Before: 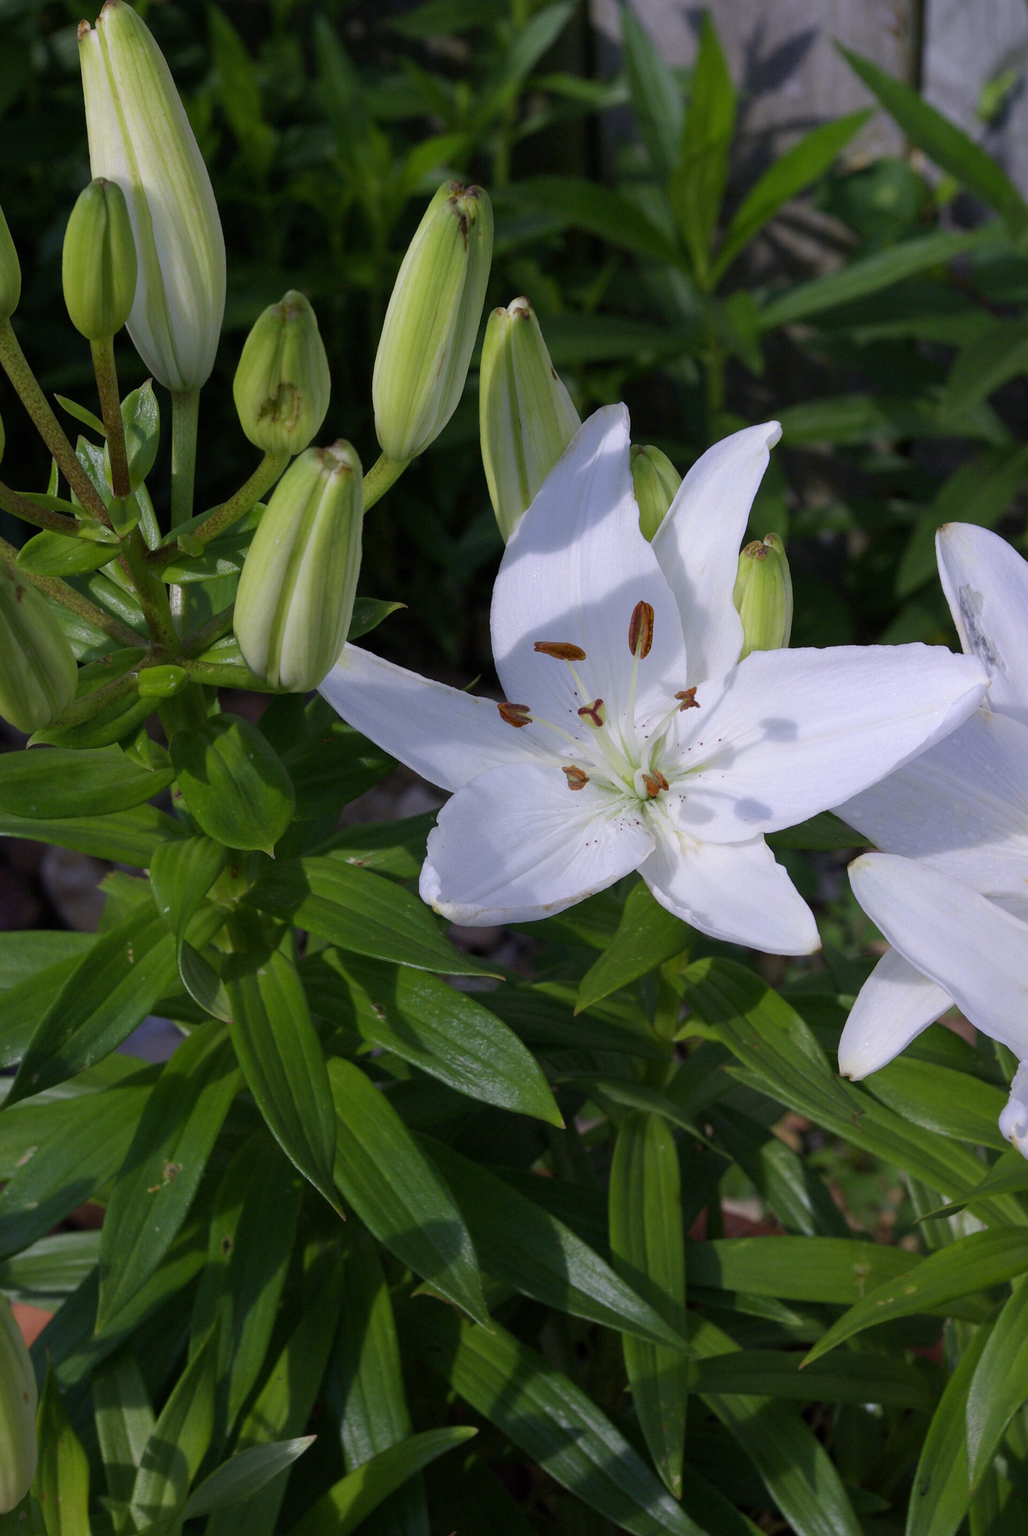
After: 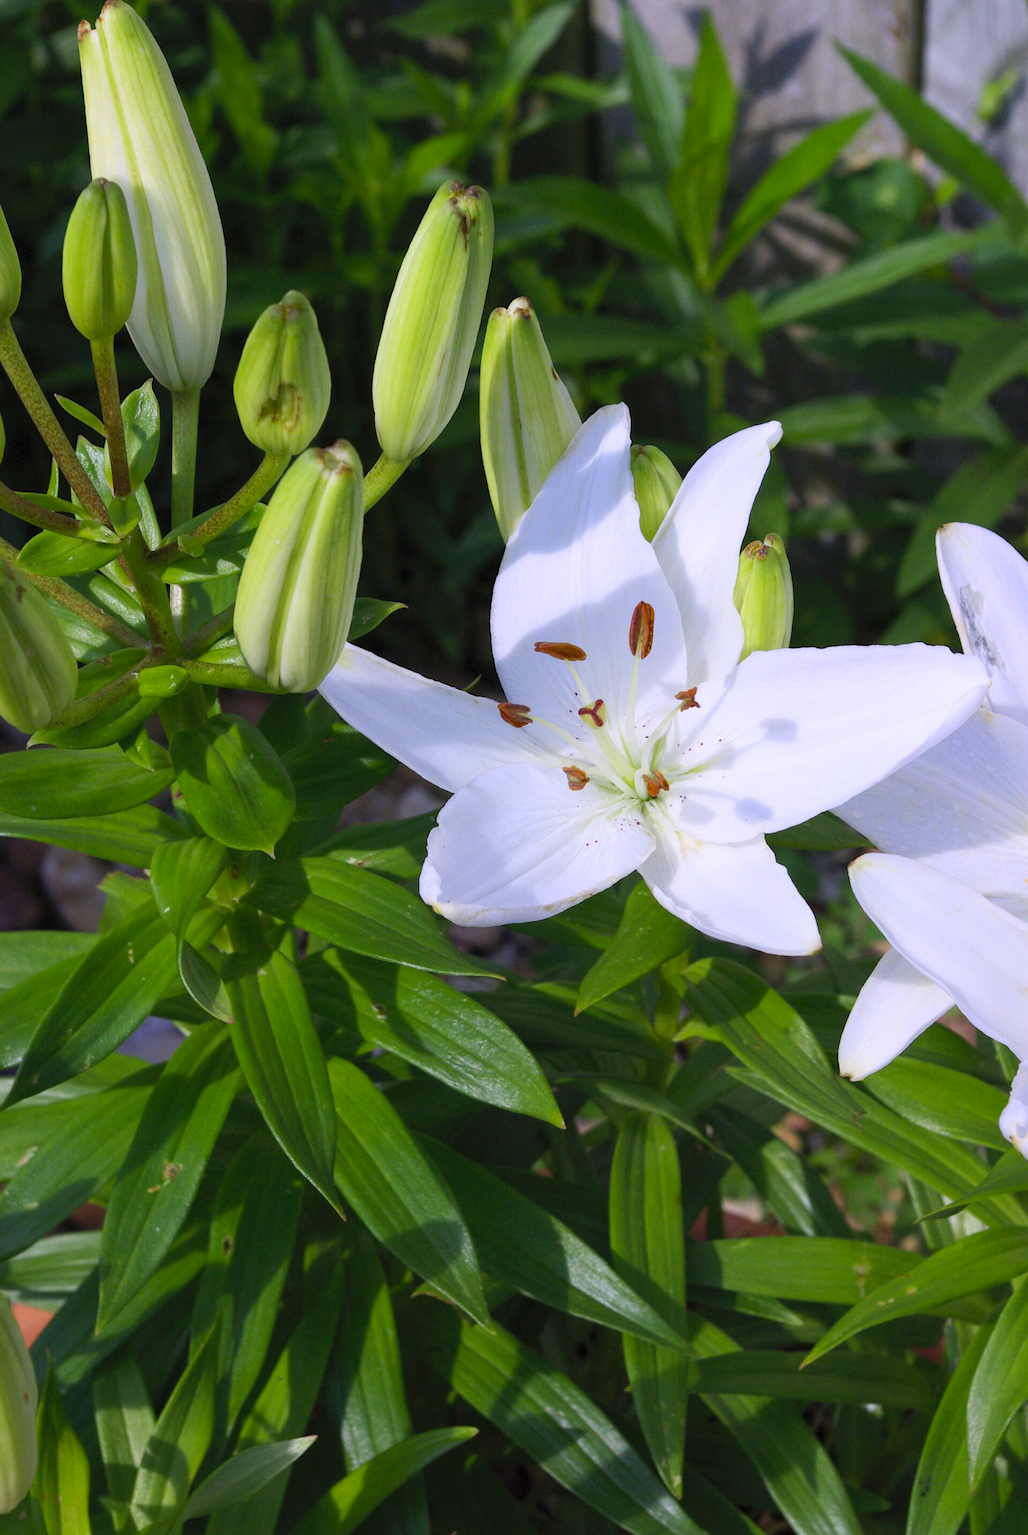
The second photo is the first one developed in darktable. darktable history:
shadows and highlights: shadows 25, highlights -25
contrast brightness saturation: contrast 0.24, brightness 0.26, saturation 0.39
